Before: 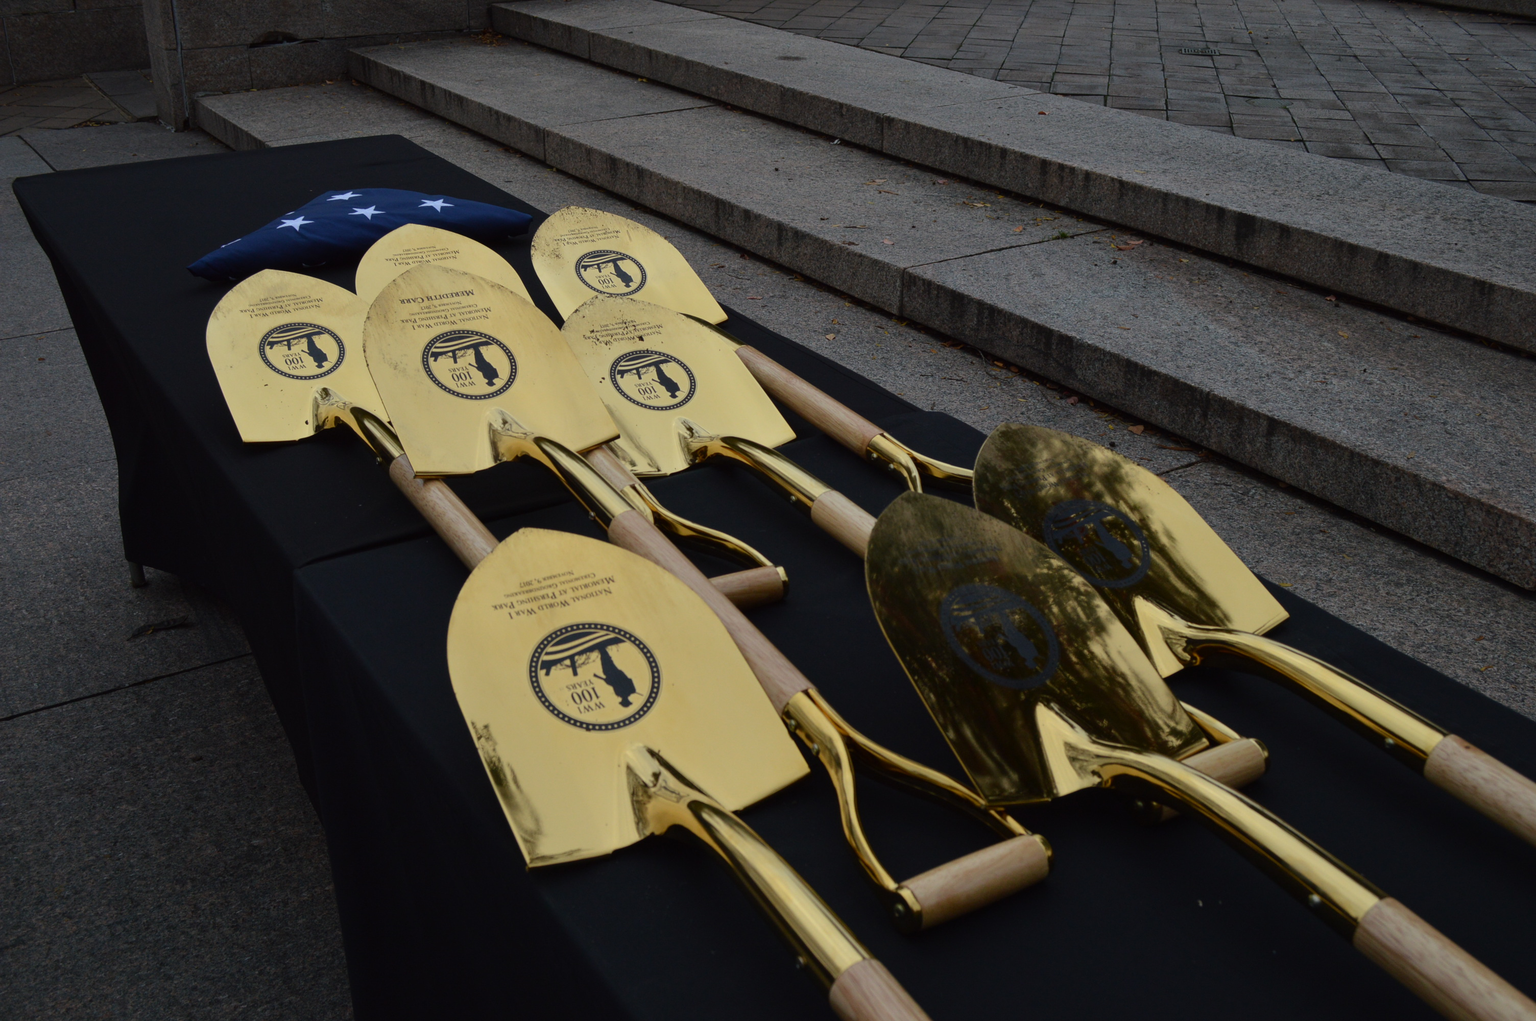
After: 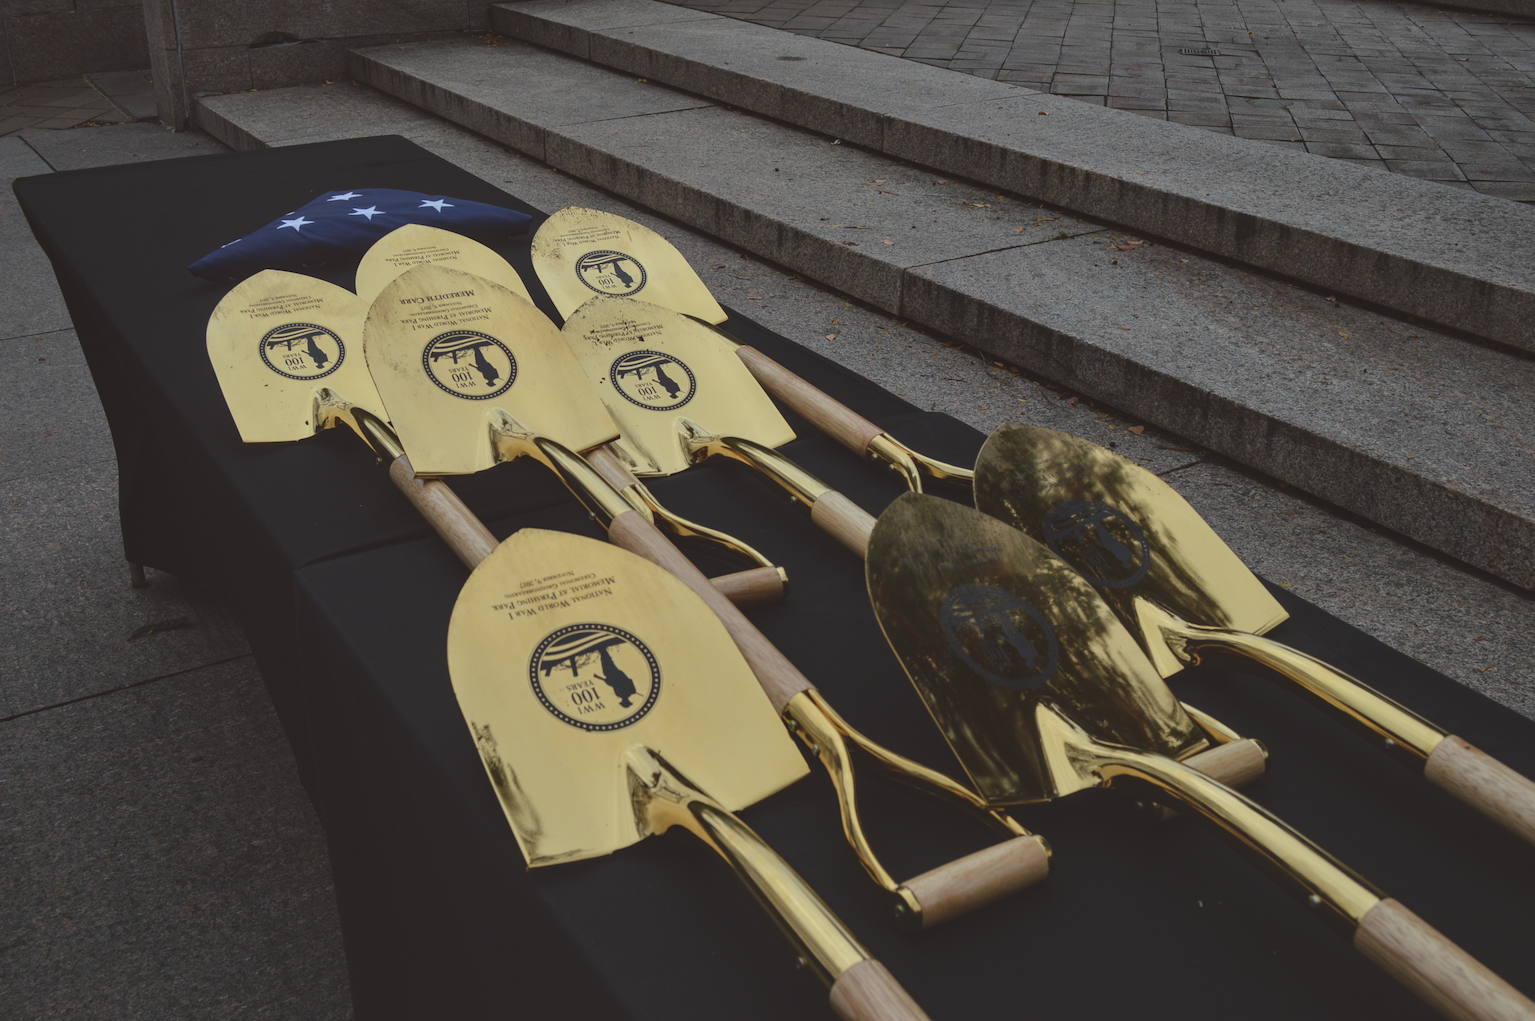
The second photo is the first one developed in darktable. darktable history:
shadows and highlights: shadows 12, white point adjustment 1.2, soften with gaussian
color balance: lift [1.01, 1, 1, 1], gamma [1.097, 1, 1, 1], gain [0.85, 1, 1, 1]
local contrast: on, module defaults
white balance: red 1.009, blue 0.985
color correction: highlights a* -2.73, highlights b* -2.09, shadows a* 2.41, shadows b* 2.73
